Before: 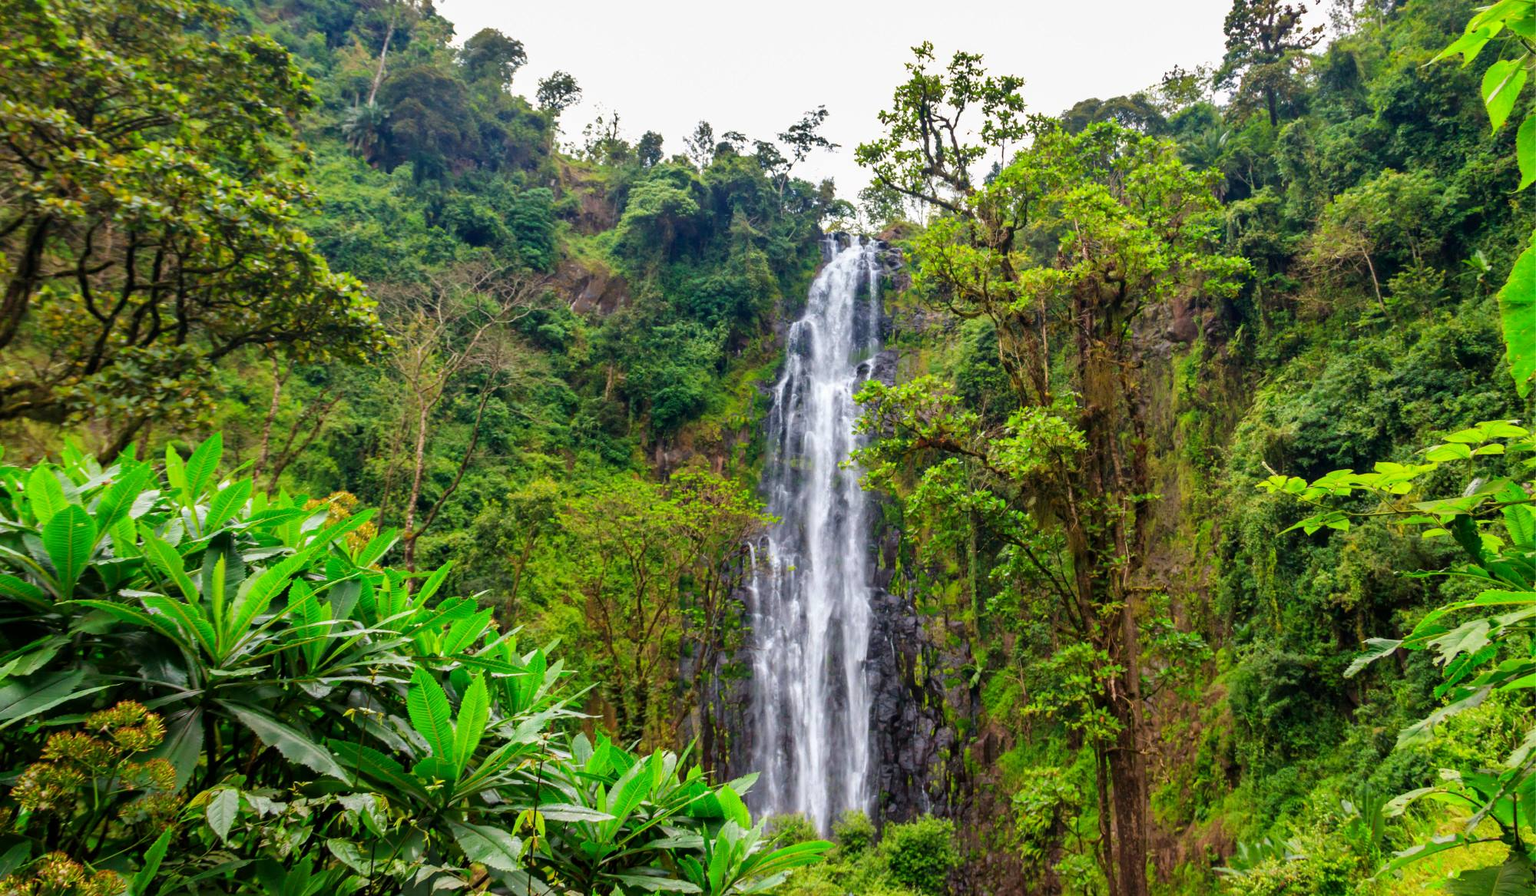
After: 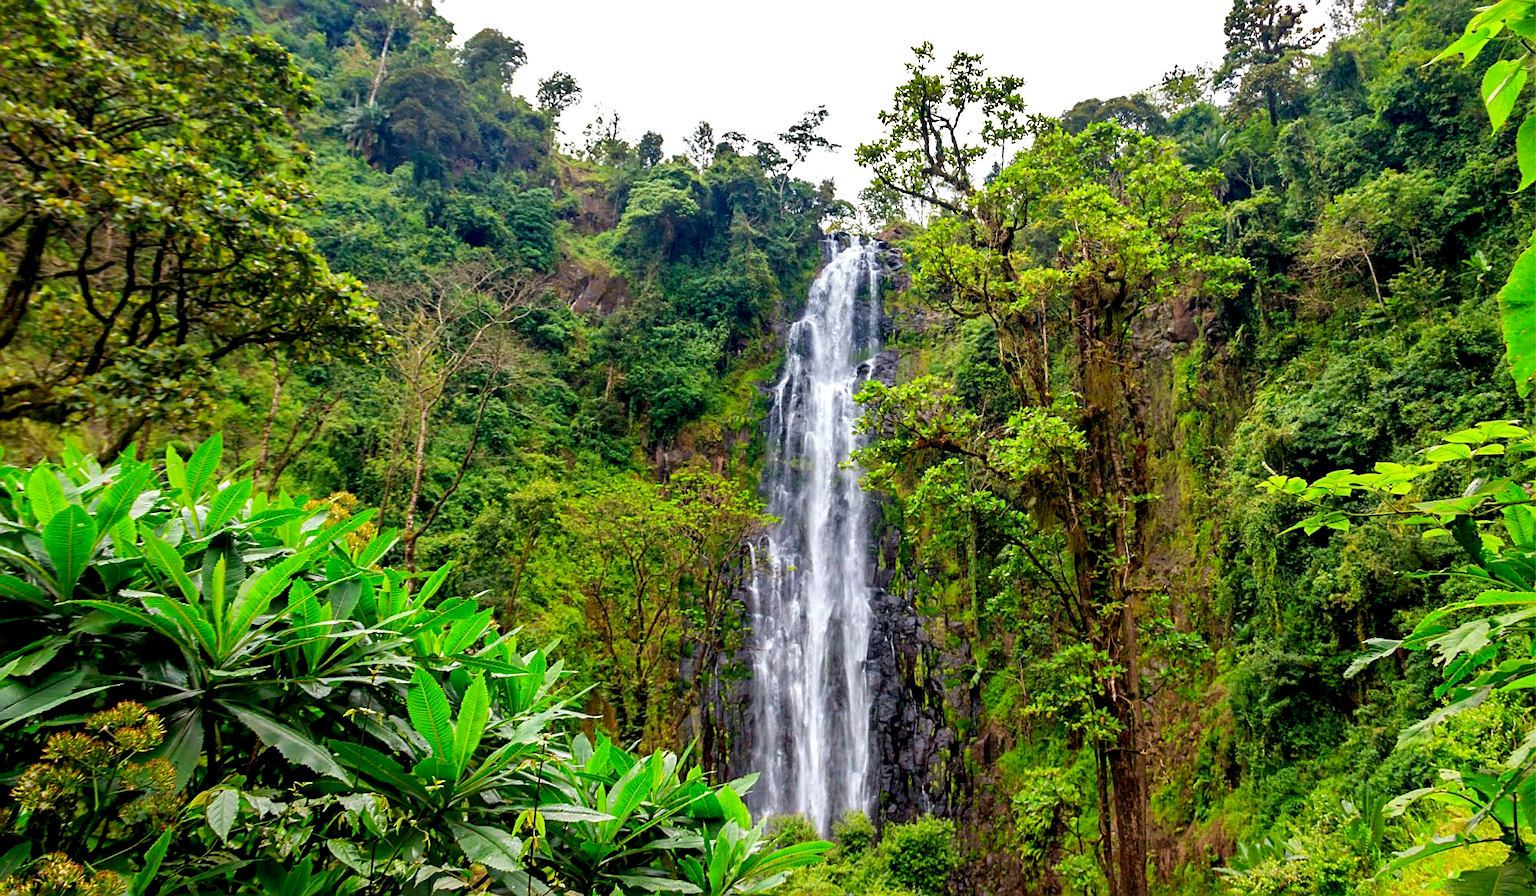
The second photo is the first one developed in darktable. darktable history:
sharpen: on, module defaults
exposure: black level correction 0.009, exposure 0.119 EV, compensate highlight preservation false
